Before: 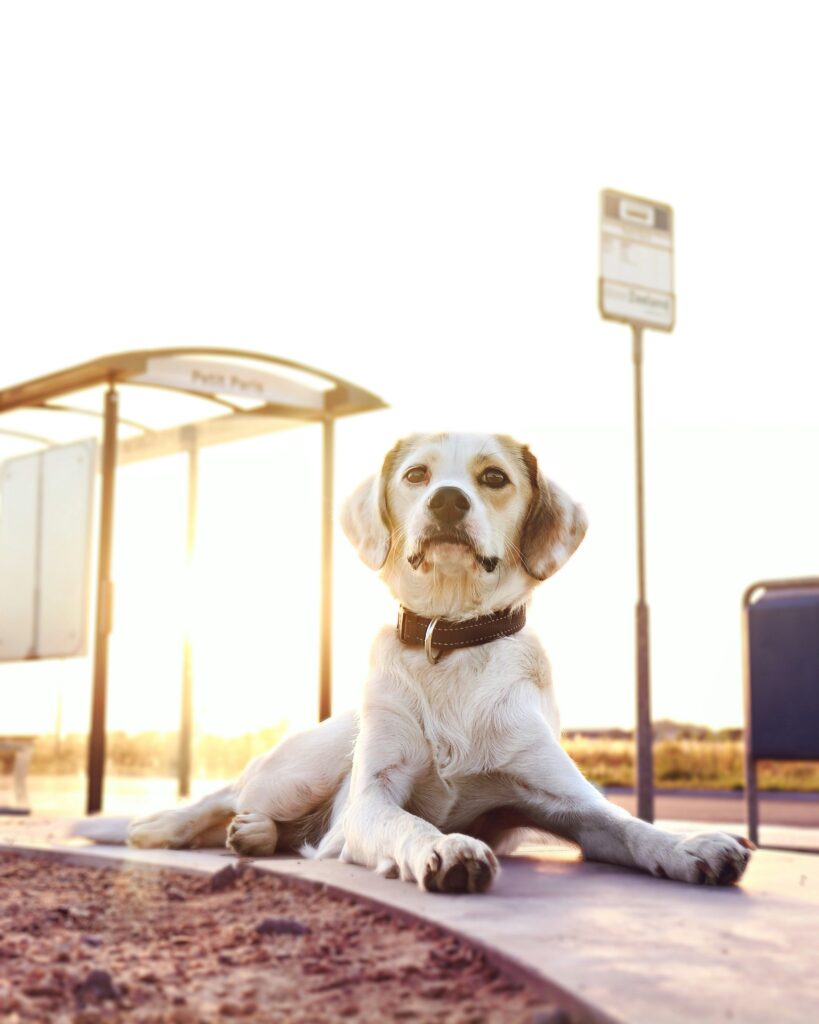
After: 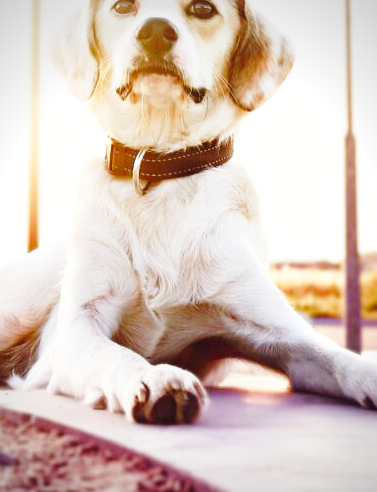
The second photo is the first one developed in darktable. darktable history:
base curve: curves: ch0 [(0, 0) (0.028, 0.03) (0.121, 0.232) (0.46, 0.748) (0.859, 0.968) (1, 1)], preserve colors none
vignetting: fall-off radius 60.93%
color balance rgb: perceptual saturation grading › global saturation 20%, perceptual saturation grading › highlights -49.252%, perceptual saturation grading › shadows 25.279%, global vibrance 20%
crop: left 35.769%, top 45.874%, right 18.14%, bottom 5.992%
